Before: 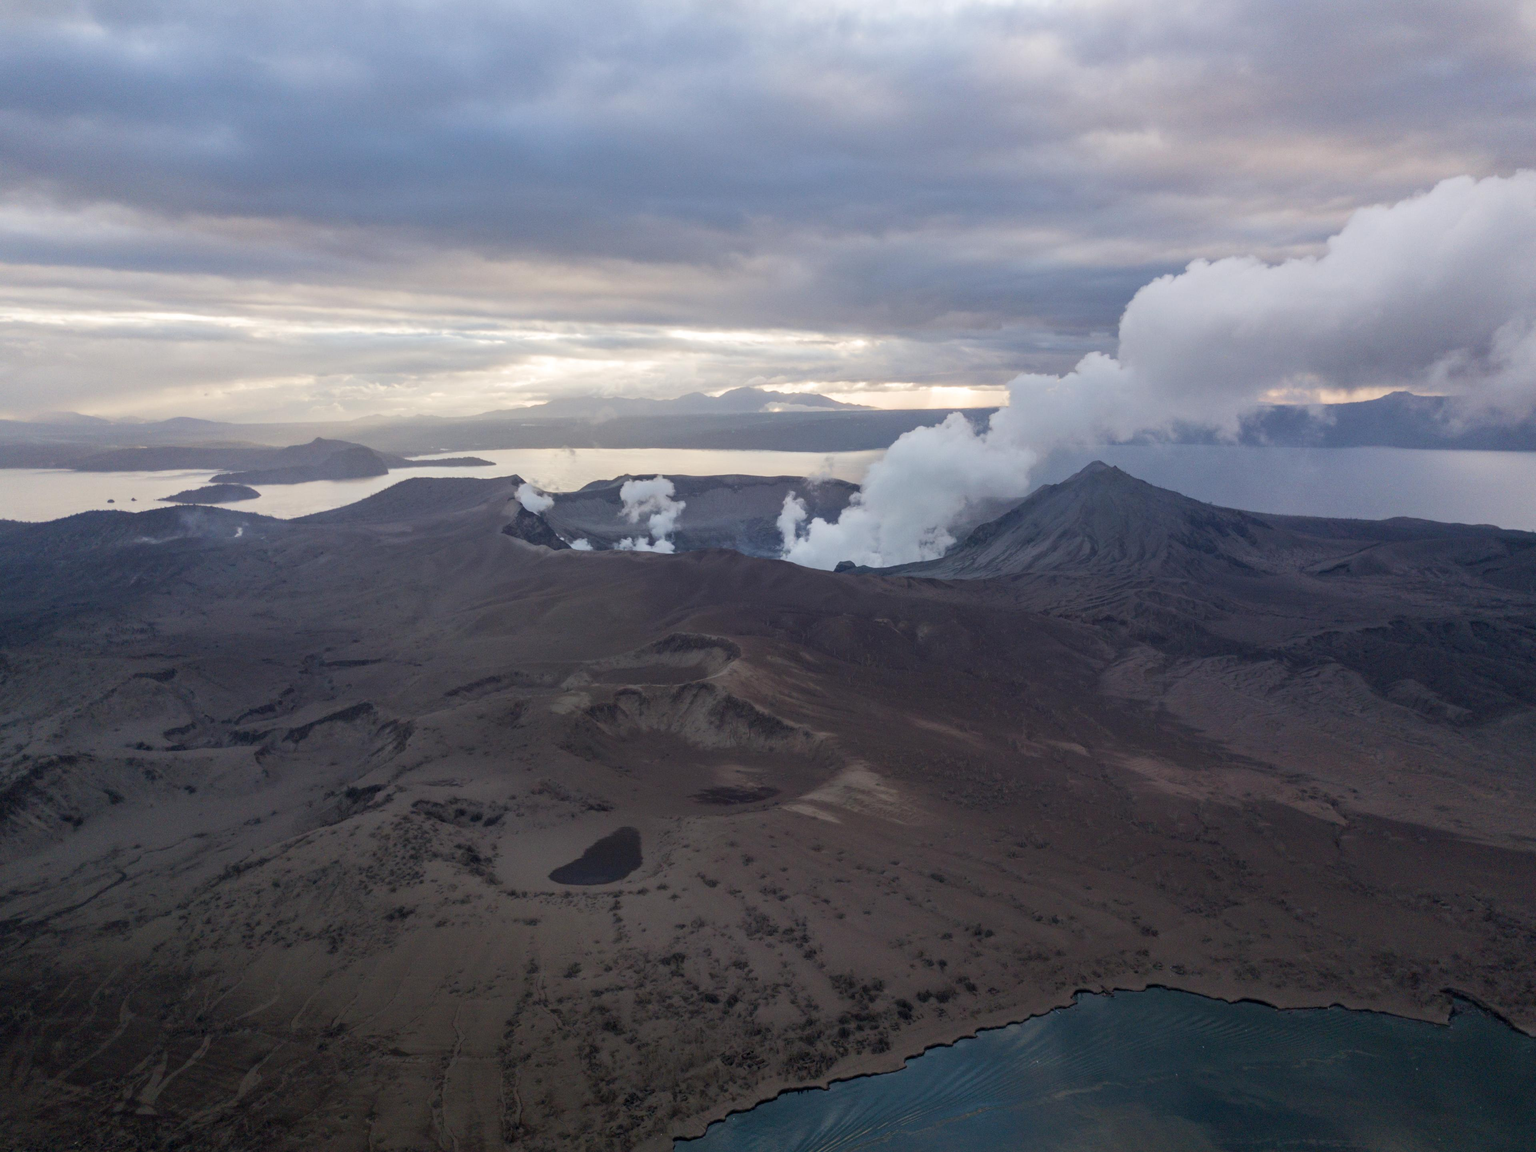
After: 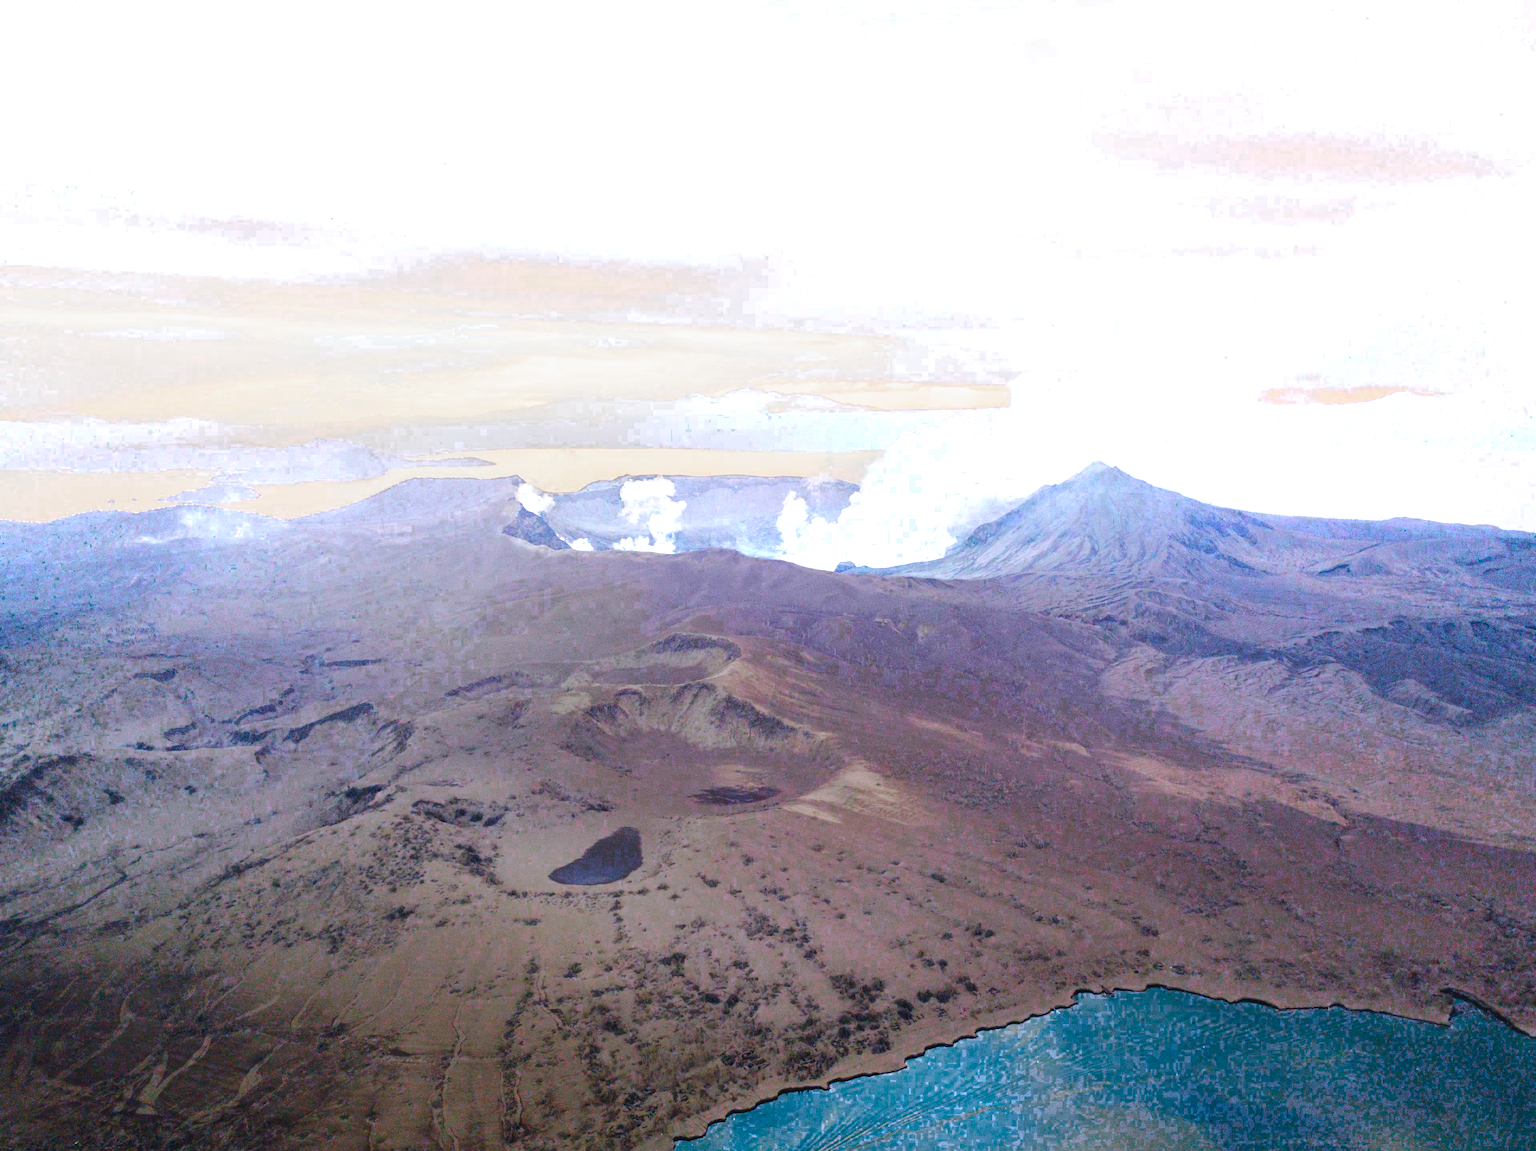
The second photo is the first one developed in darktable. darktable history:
contrast brightness saturation: contrast 0.198, brightness 0.194, saturation 0.801
base curve: curves: ch0 [(0, 0) (0.088, 0.125) (0.176, 0.251) (0.354, 0.501) (0.613, 0.749) (1, 0.877)], preserve colors none
tone curve: curves: ch0 [(0, 0) (0.003, 0.047) (0.011, 0.05) (0.025, 0.053) (0.044, 0.057) (0.069, 0.062) (0.1, 0.084) (0.136, 0.115) (0.177, 0.159) (0.224, 0.216) (0.277, 0.289) (0.335, 0.382) (0.399, 0.474) (0.468, 0.561) (0.543, 0.636) (0.623, 0.705) (0.709, 0.778) (0.801, 0.847) (0.898, 0.916) (1, 1)], preserve colors none
color zones: curves: ch0 [(0.203, 0.433) (0.607, 0.517) (0.697, 0.696) (0.705, 0.897)]
